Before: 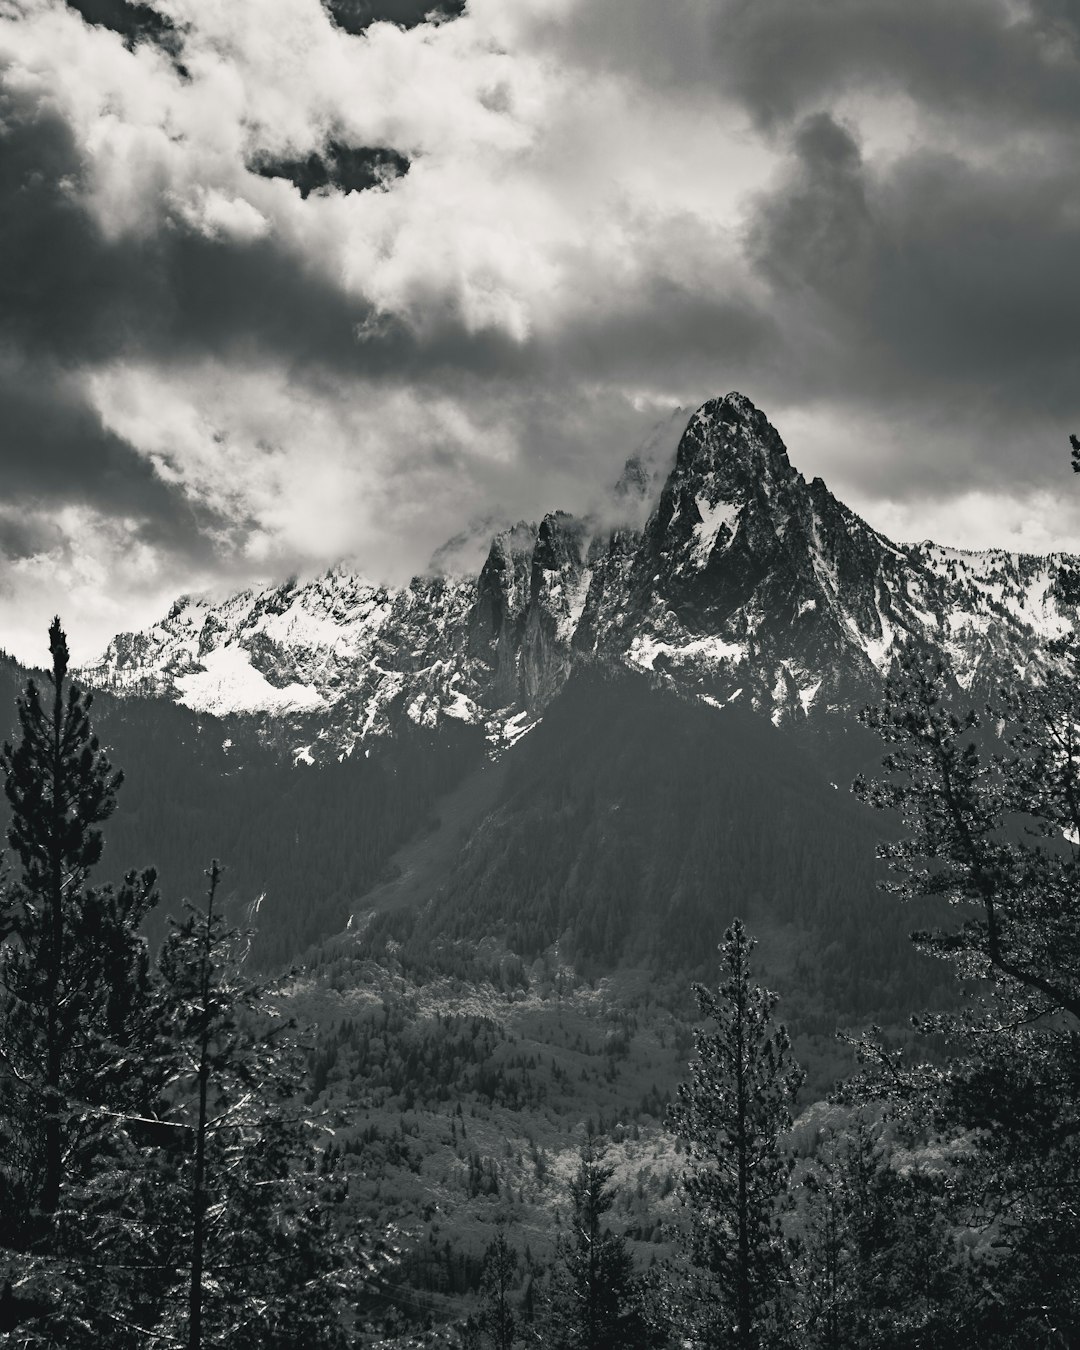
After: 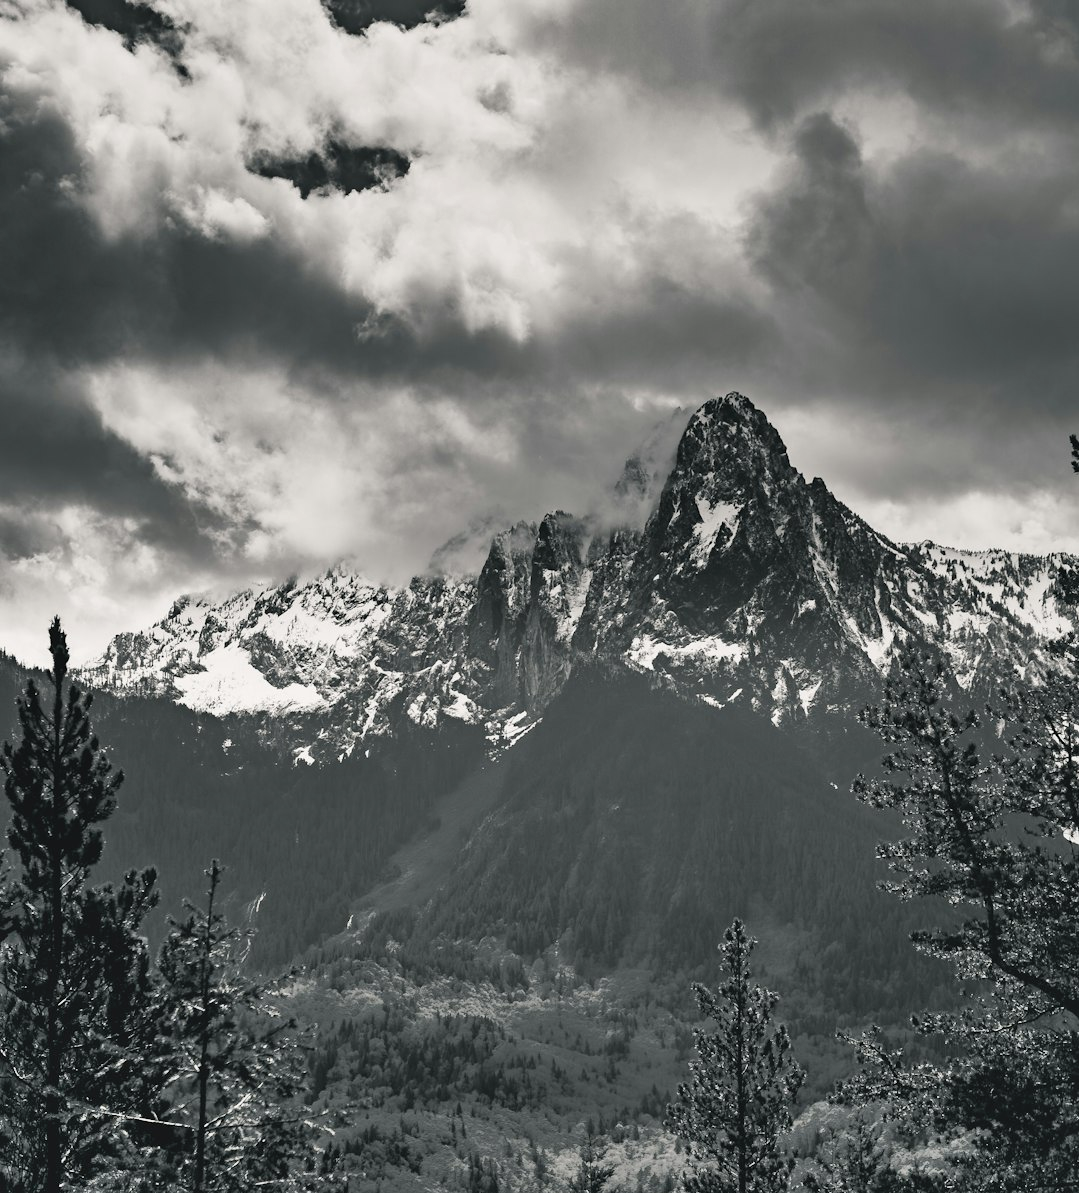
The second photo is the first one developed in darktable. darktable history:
shadows and highlights: low approximation 0.01, soften with gaussian
crop and rotate: top 0%, bottom 11.566%
